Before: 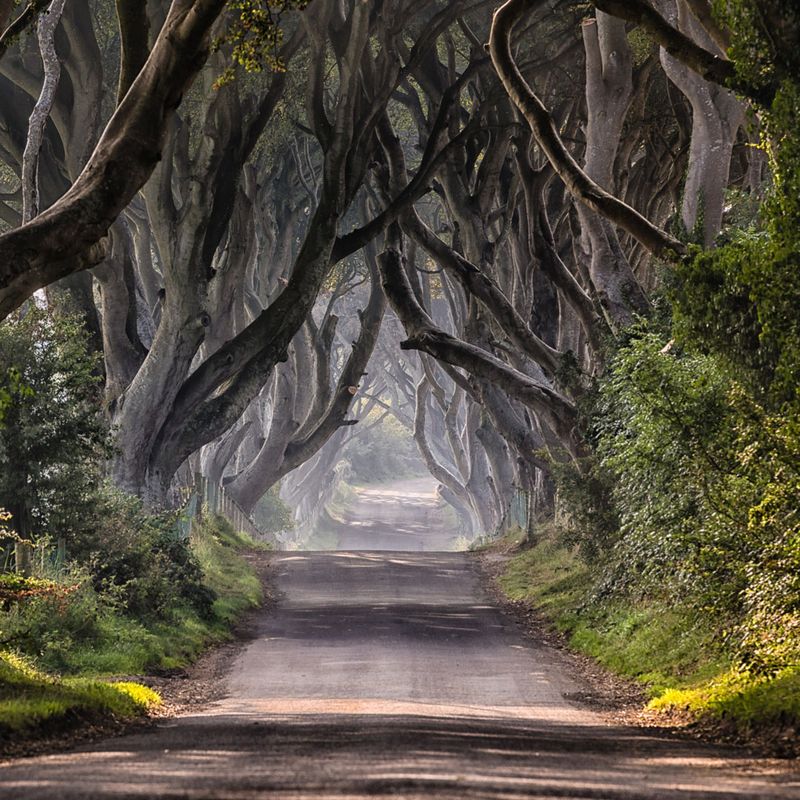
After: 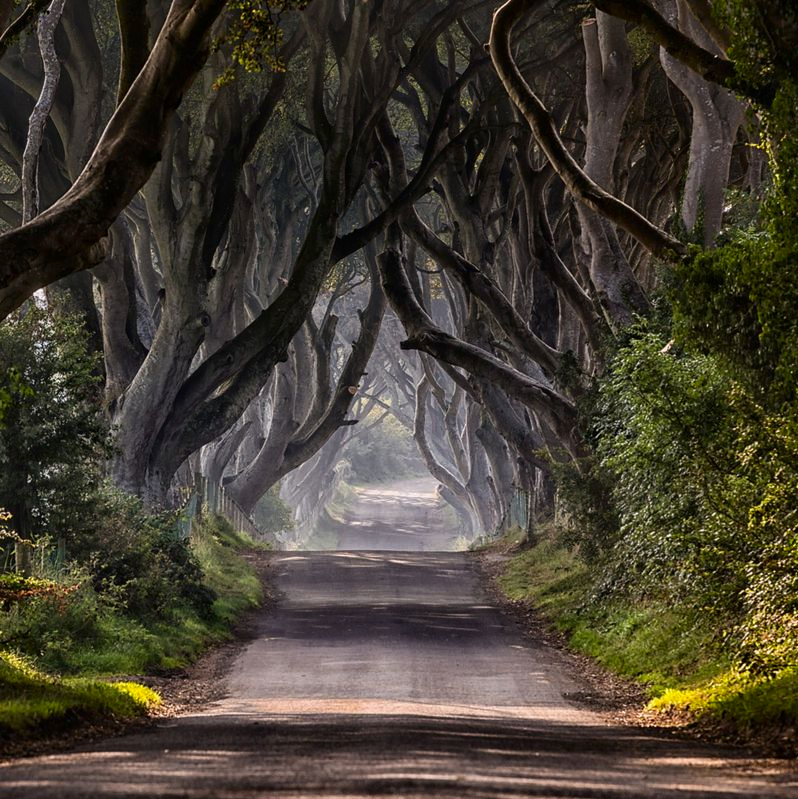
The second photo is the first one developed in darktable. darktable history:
contrast brightness saturation: contrast 0.067, brightness -0.126, saturation 0.046
crop: left 0.024%
